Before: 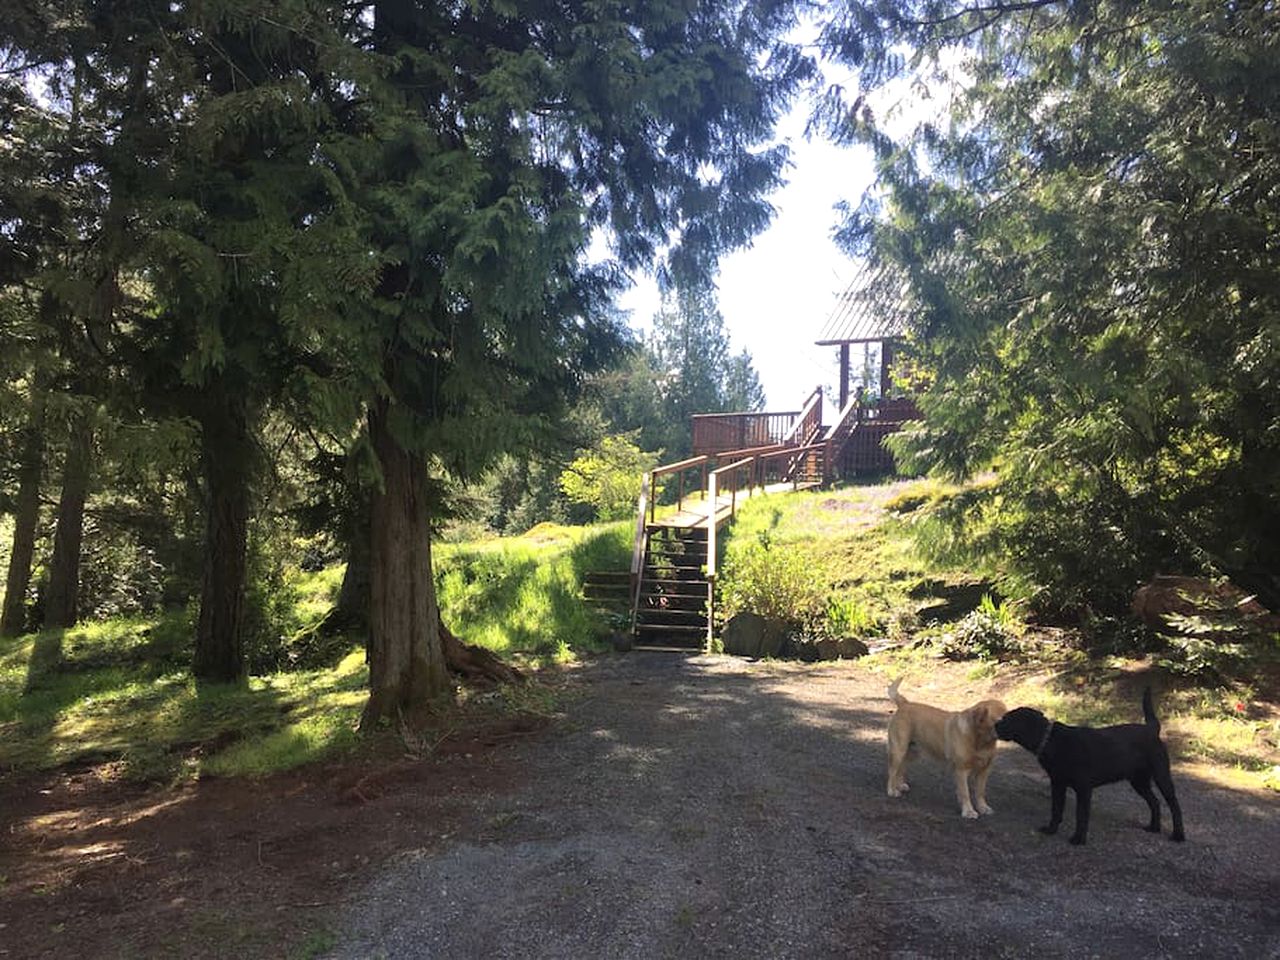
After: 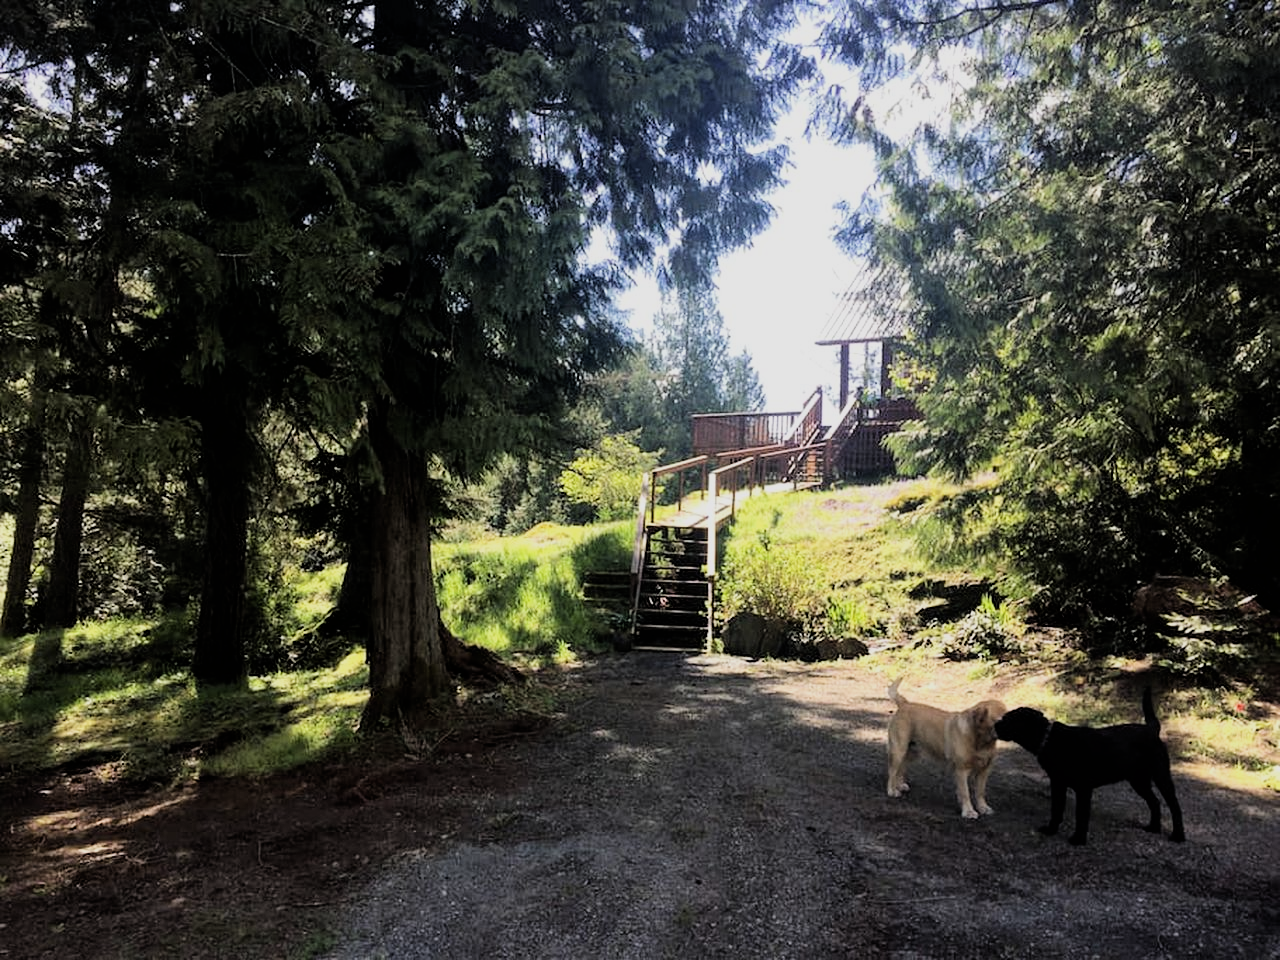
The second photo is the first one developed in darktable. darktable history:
white balance: emerald 1
filmic rgb: black relative exposure -5 EV, hardness 2.88, contrast 1.3
